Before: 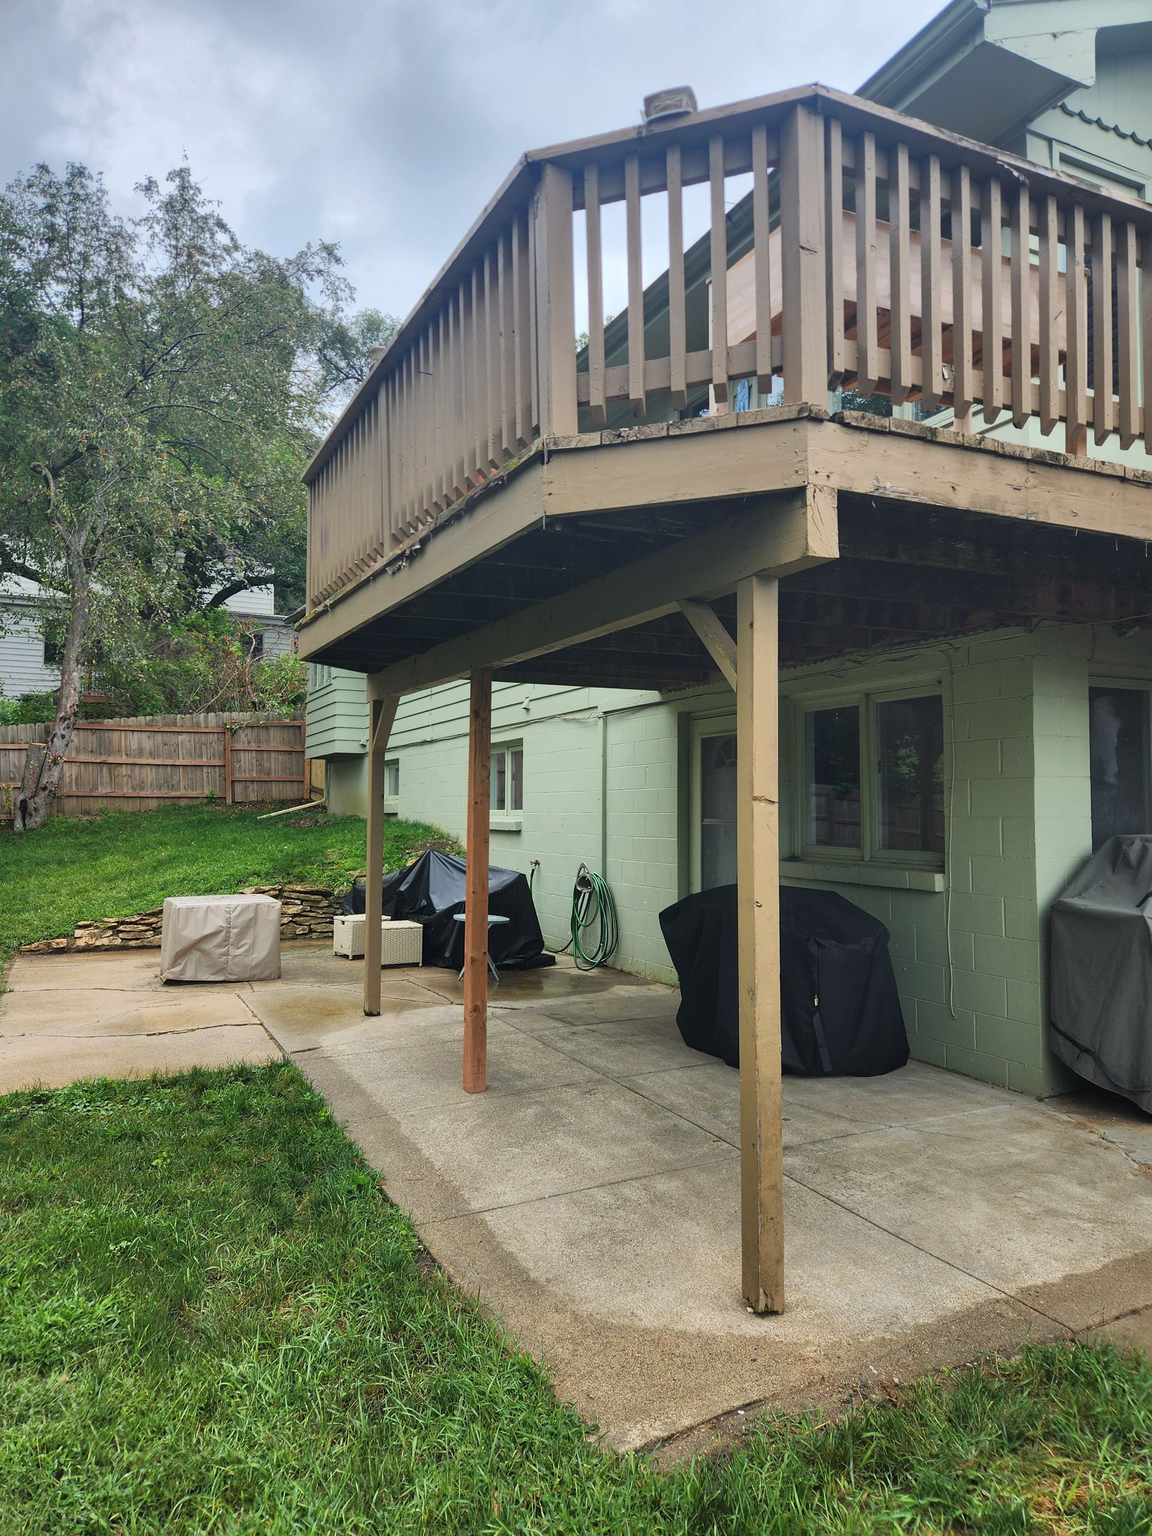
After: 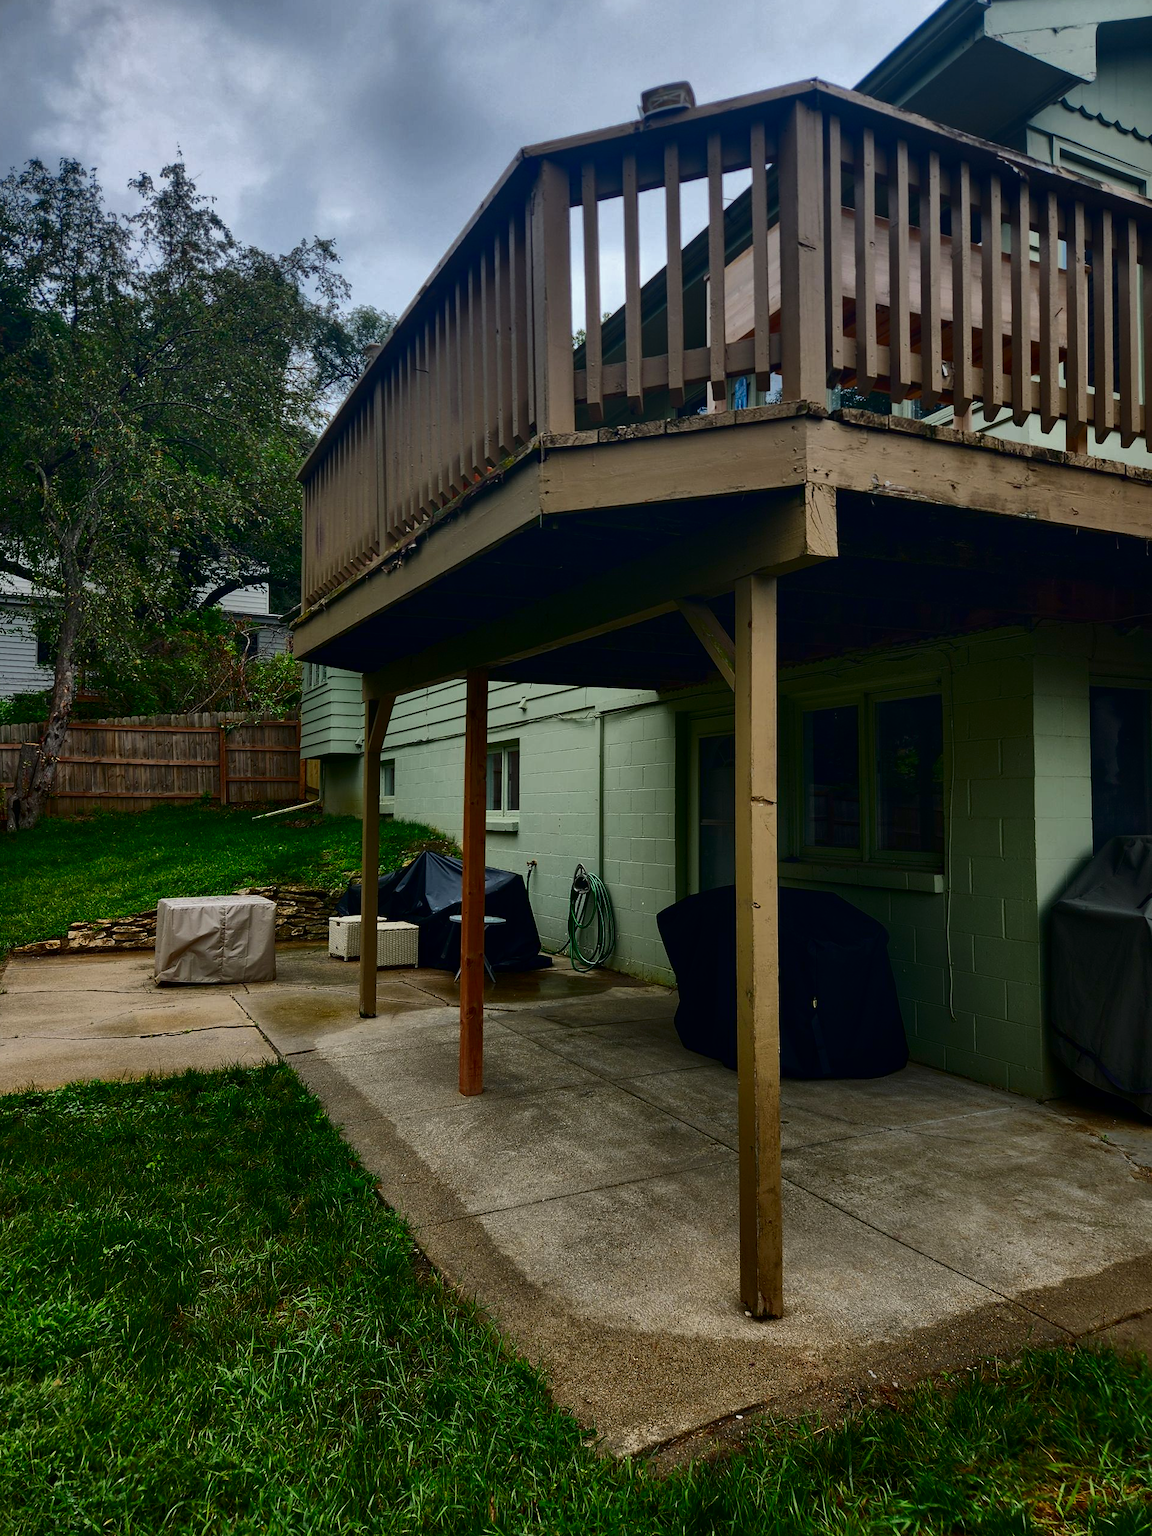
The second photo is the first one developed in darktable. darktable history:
exposure: compensate highlight preservation false
crop and rotate: left 0.629%, top 0.366%, bottom 0.304%
contrast brightness saturation: contrast 0.094, brightness -0.592, saturation 0.168
